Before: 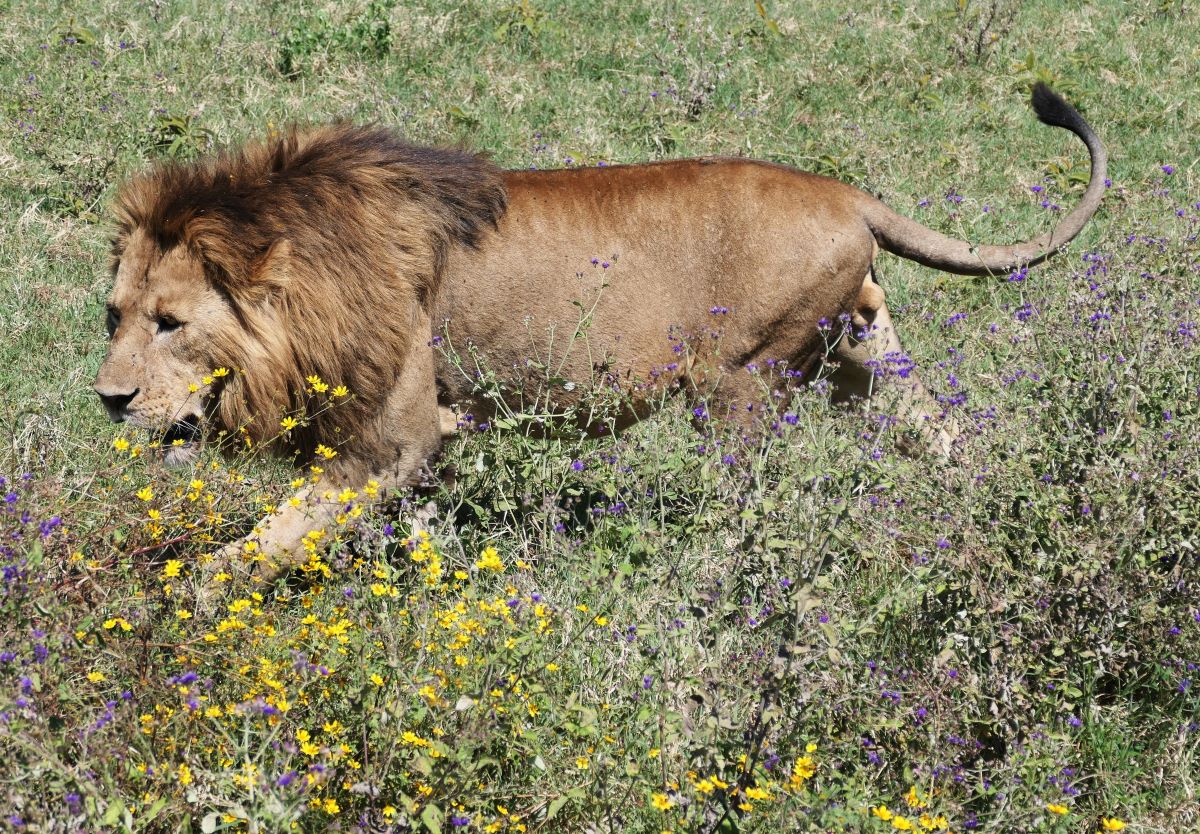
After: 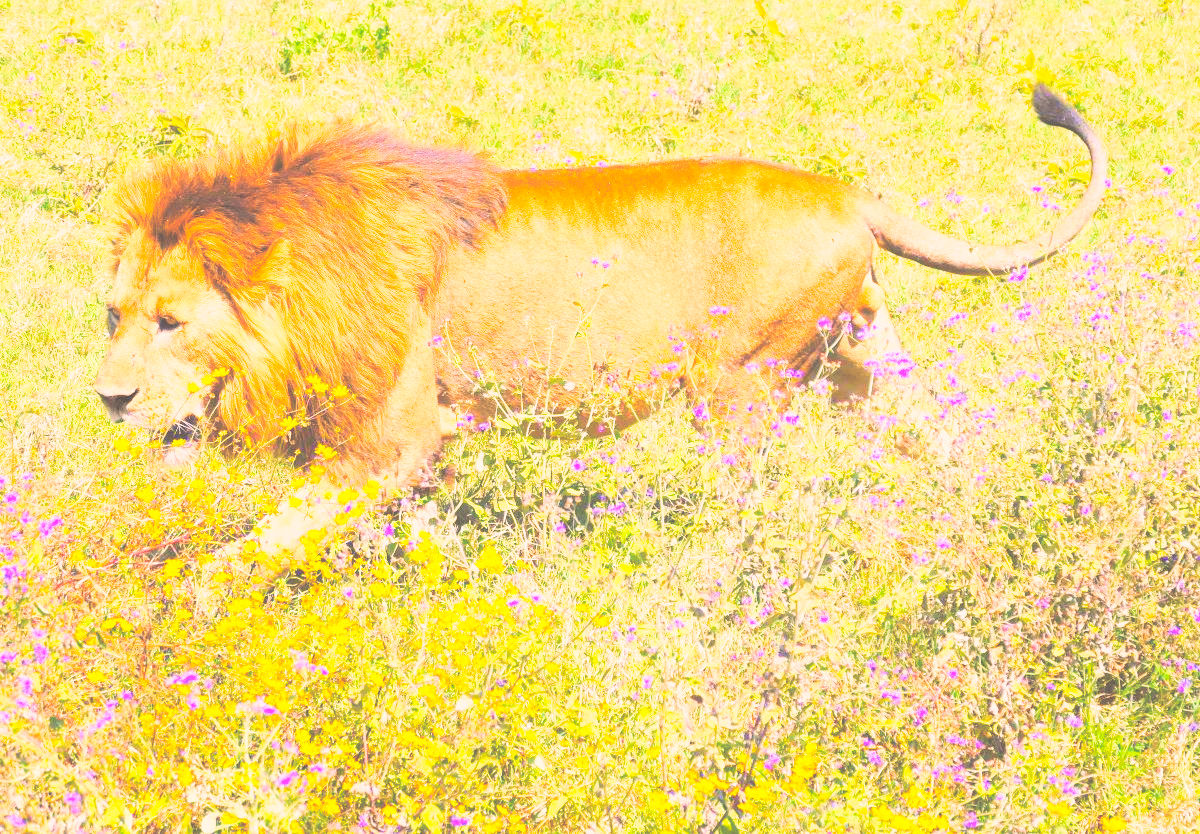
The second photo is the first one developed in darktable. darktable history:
base curve: curves: ch0 [(0, 0) (0.028, 0.03) (0.121, 0.232) (0.46, 0.748) (0.859, 0.968) (1, 1)], preserve colors none
color correction: highlights a* 12.81, highlights b* 5.38
exposure: black level correction 0, exposure 0.499 EV, compensate highlight preservation false
contrast brightness saturation: brightness 1
tone equalizer: edges refinement/feathering 500, mask exposure compensation -1.57 EV, preserve details no
contrast equalizer: octaves 7, y [[0.524 ×6], [0.512 ×6], [0.379 ×6], [0 ×6], [0 ×6]], mix -0.981
color balance rgb: highlights gain › chroma 1.671%, highlights gain › hue 55.02°, linear chroma grading › shadows 31.977%, linear chroma grading › global chroma -1.469%, linear chroma grading › mid-tones 4.34%, perceptual saturation grading › global saturation 30.36%, global vibrance 39.248%
